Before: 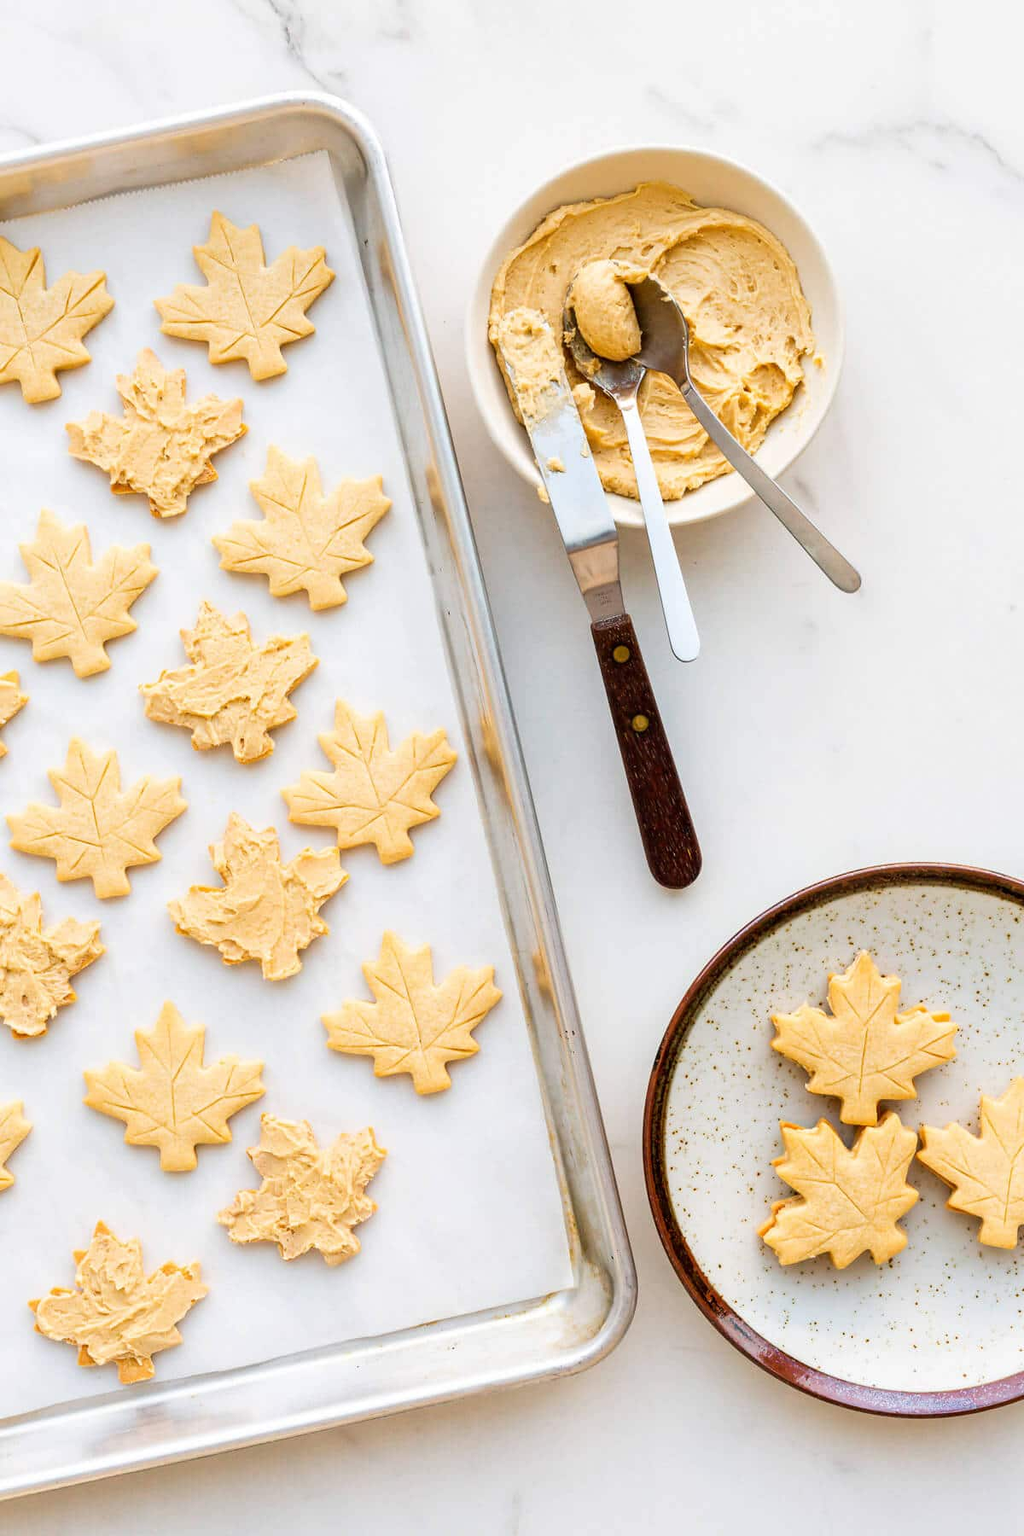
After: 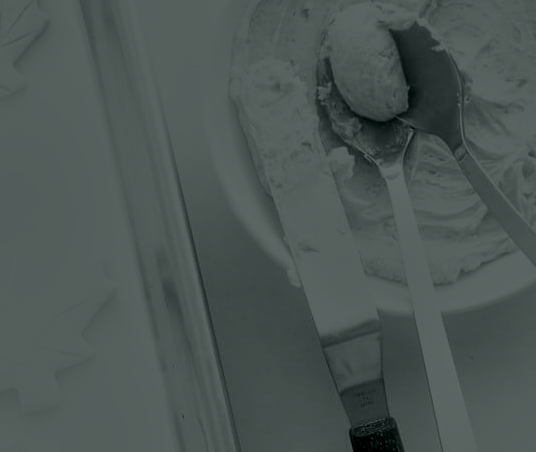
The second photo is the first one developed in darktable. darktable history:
exposure: black level correction 0, exposure 0.5 EV, compensate highlight preservation false
crop: left 28.64%, top 16.832%, right 26.637%, bottom 58.055%
colorize: hue 90°, saturation 19%, lightness 1.59%, version 1
bloom: size 9%, threshold 100%, strength 7%
local contrast: highlights 100%, shadows 100%, detail 120%, midtone range 0.2
